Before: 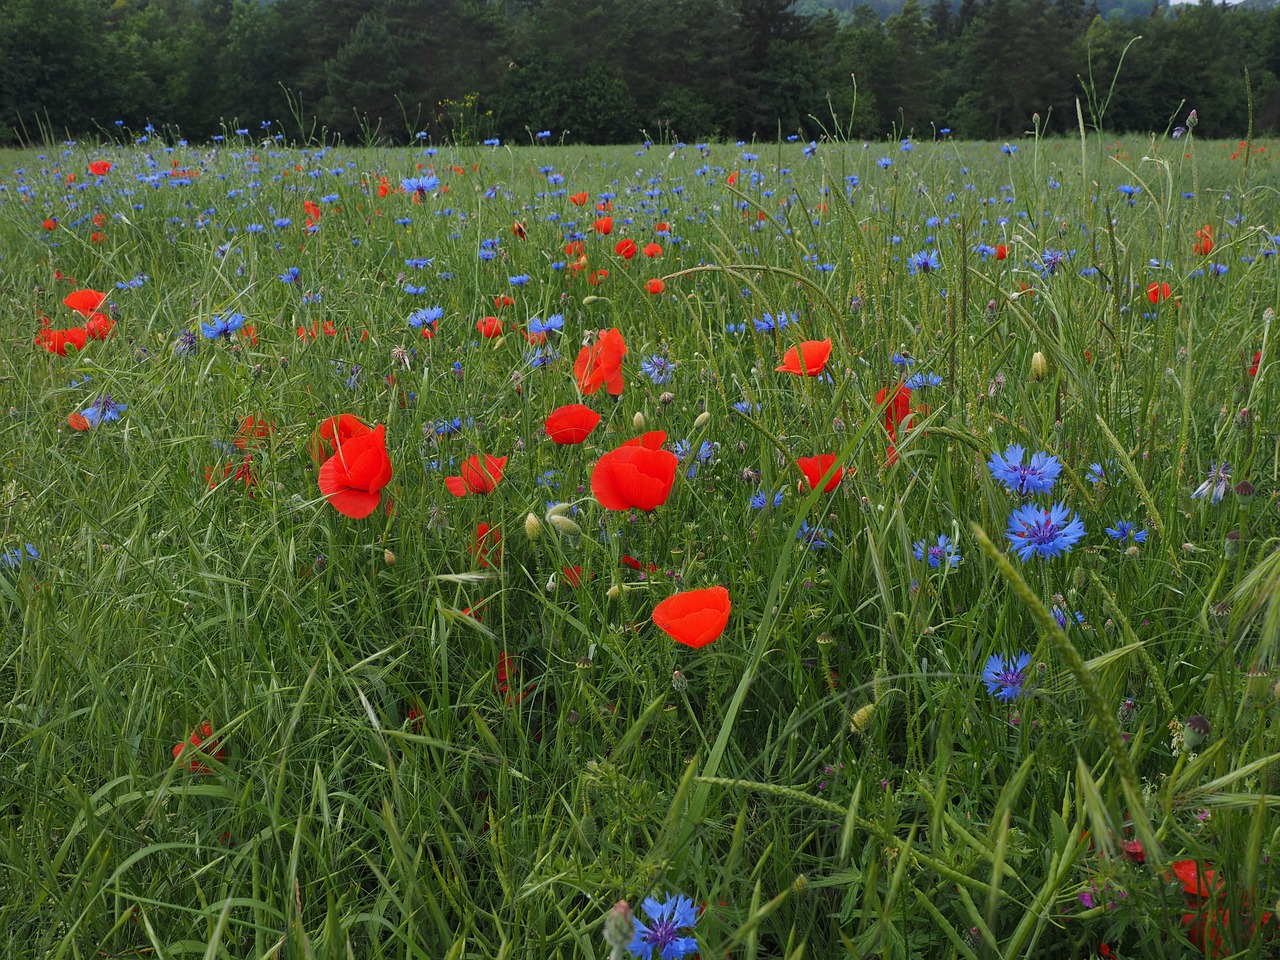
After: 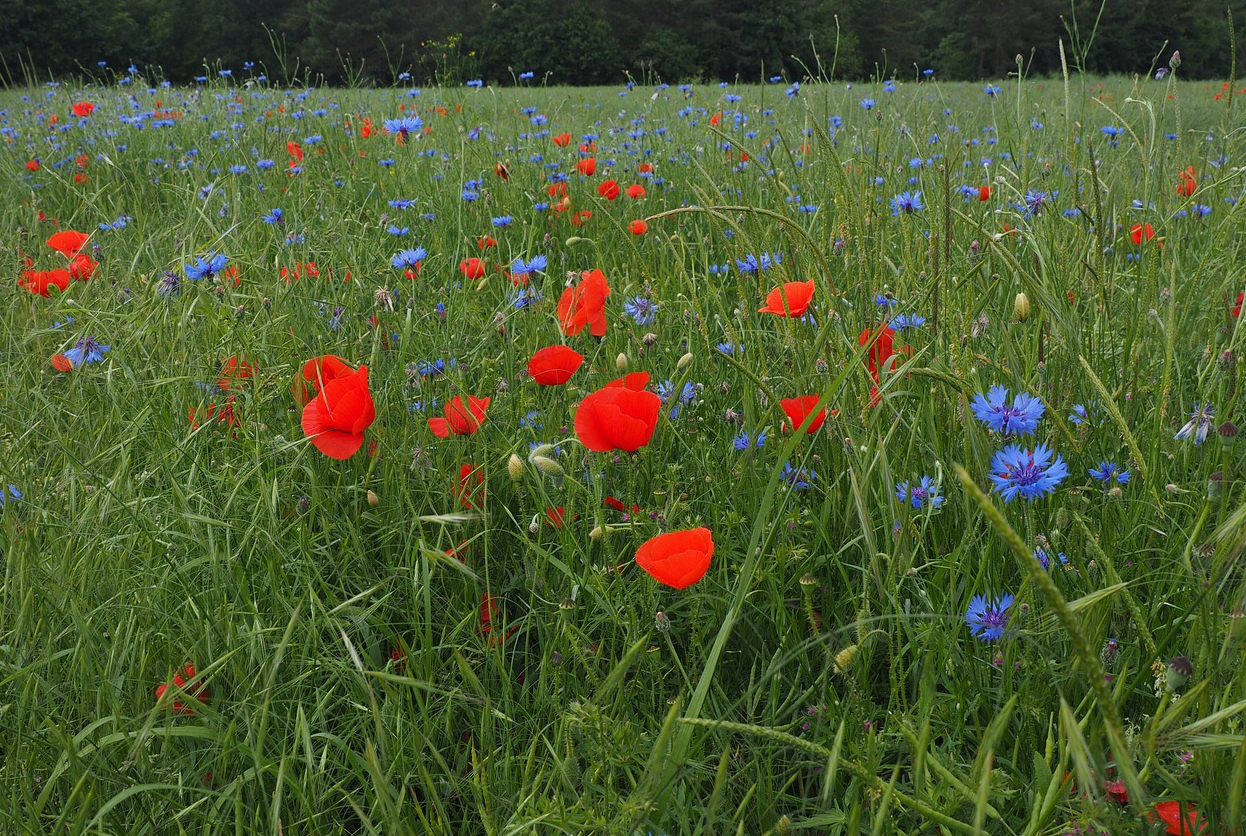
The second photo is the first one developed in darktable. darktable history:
crop: left 1.377%, top 6.16%, right 1.252%, bottom 6.677%
